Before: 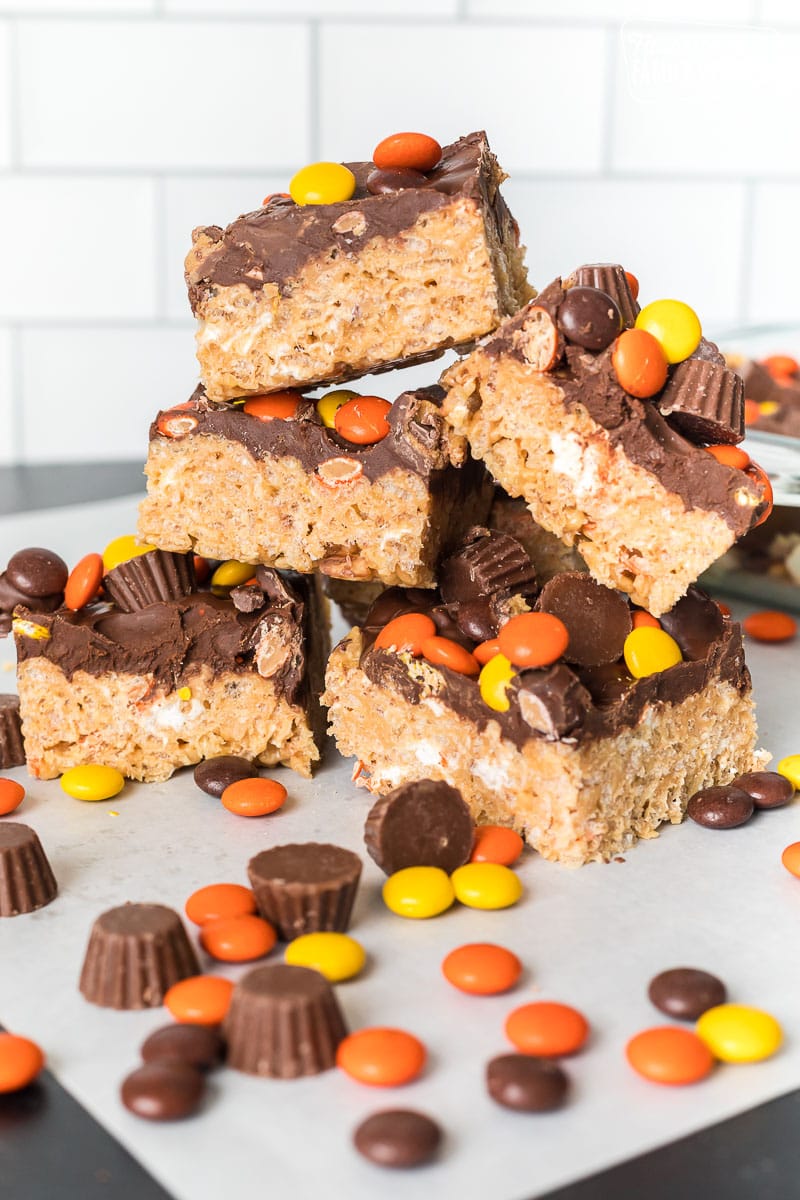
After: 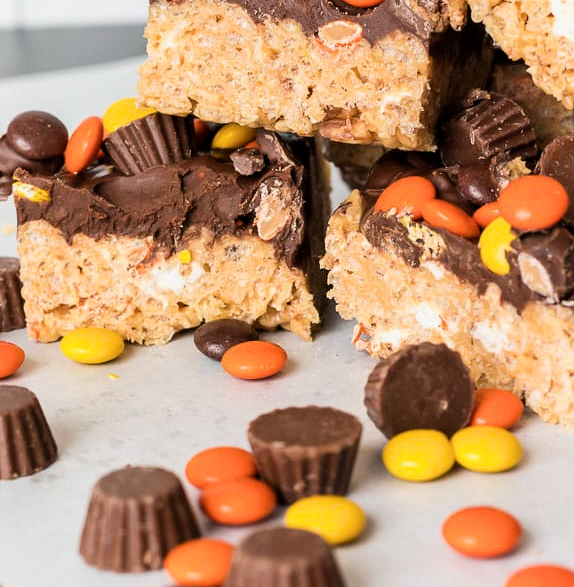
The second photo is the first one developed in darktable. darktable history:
crop: top 36.489%, right 28.235%, bottom 14.58%
filmic rgb: black relative exposure -11.95 EV, white relative exposure 2.81 EV, threshold 3.04 EV, target black luminance 0%, hardness 7.98, latitude 70.83%, contrast 1.14, highlights saturation mix 10.24%, shadows ↔ highlights balance -0.388%, color science v6 (2022), enable highlight reconstruction true
